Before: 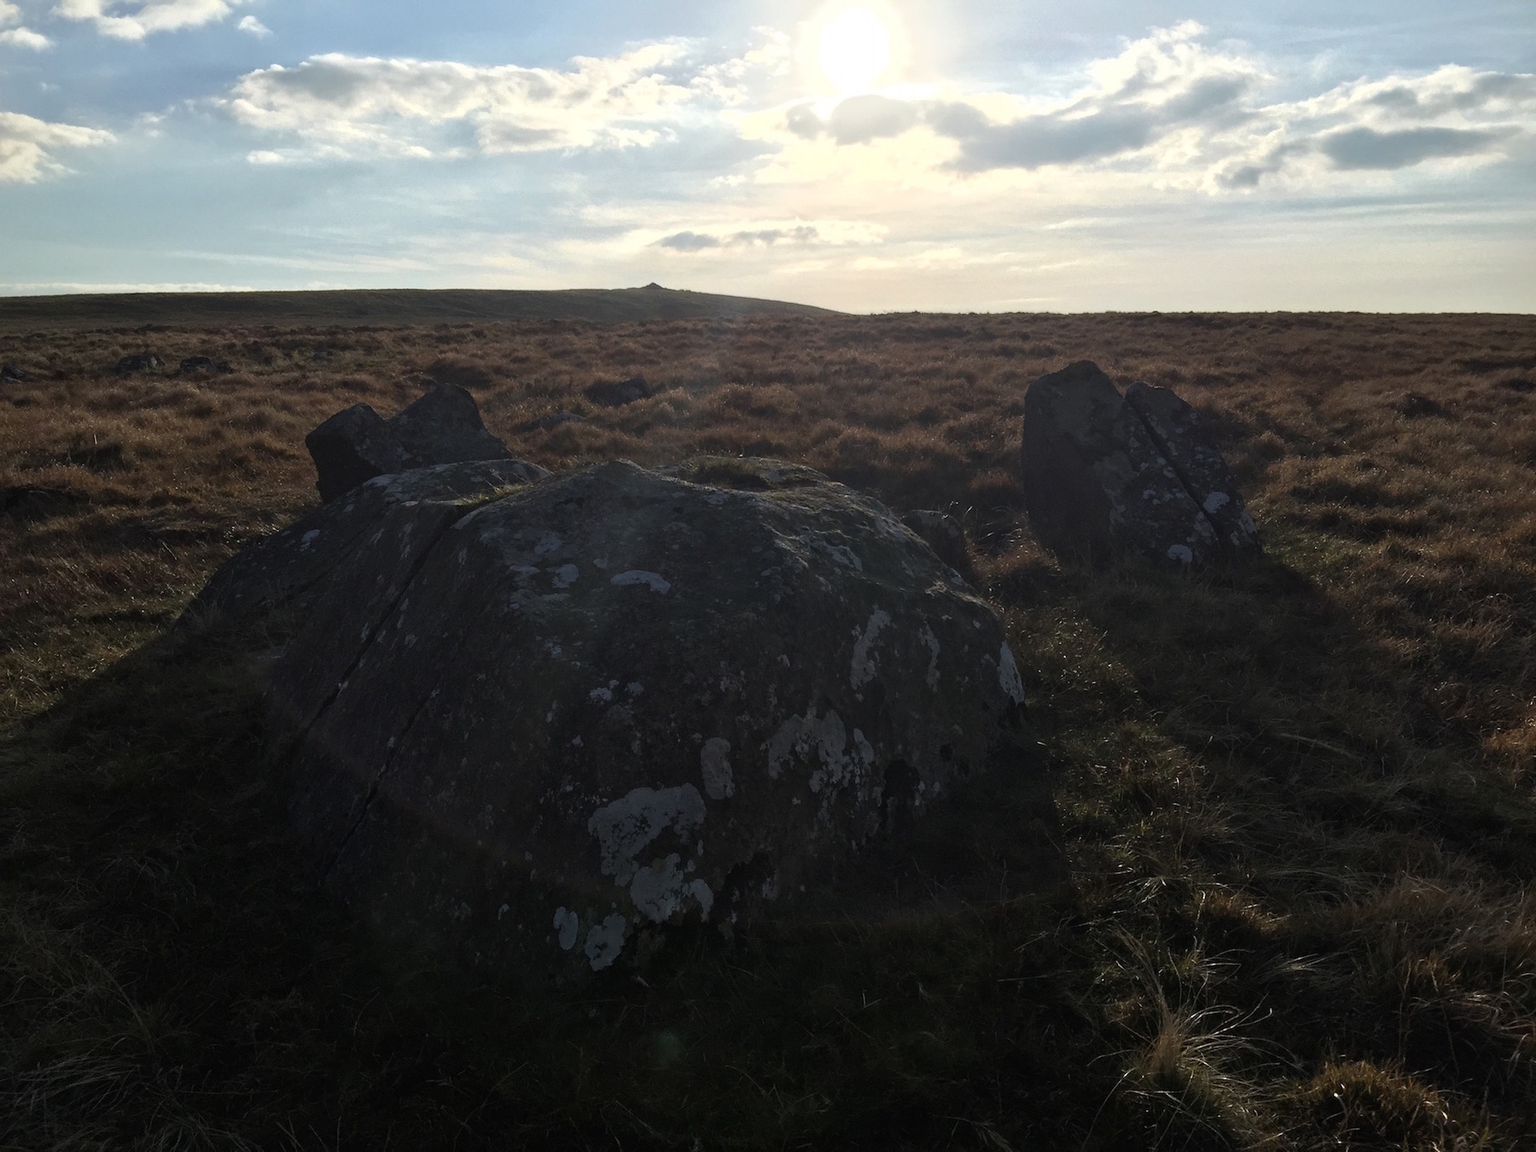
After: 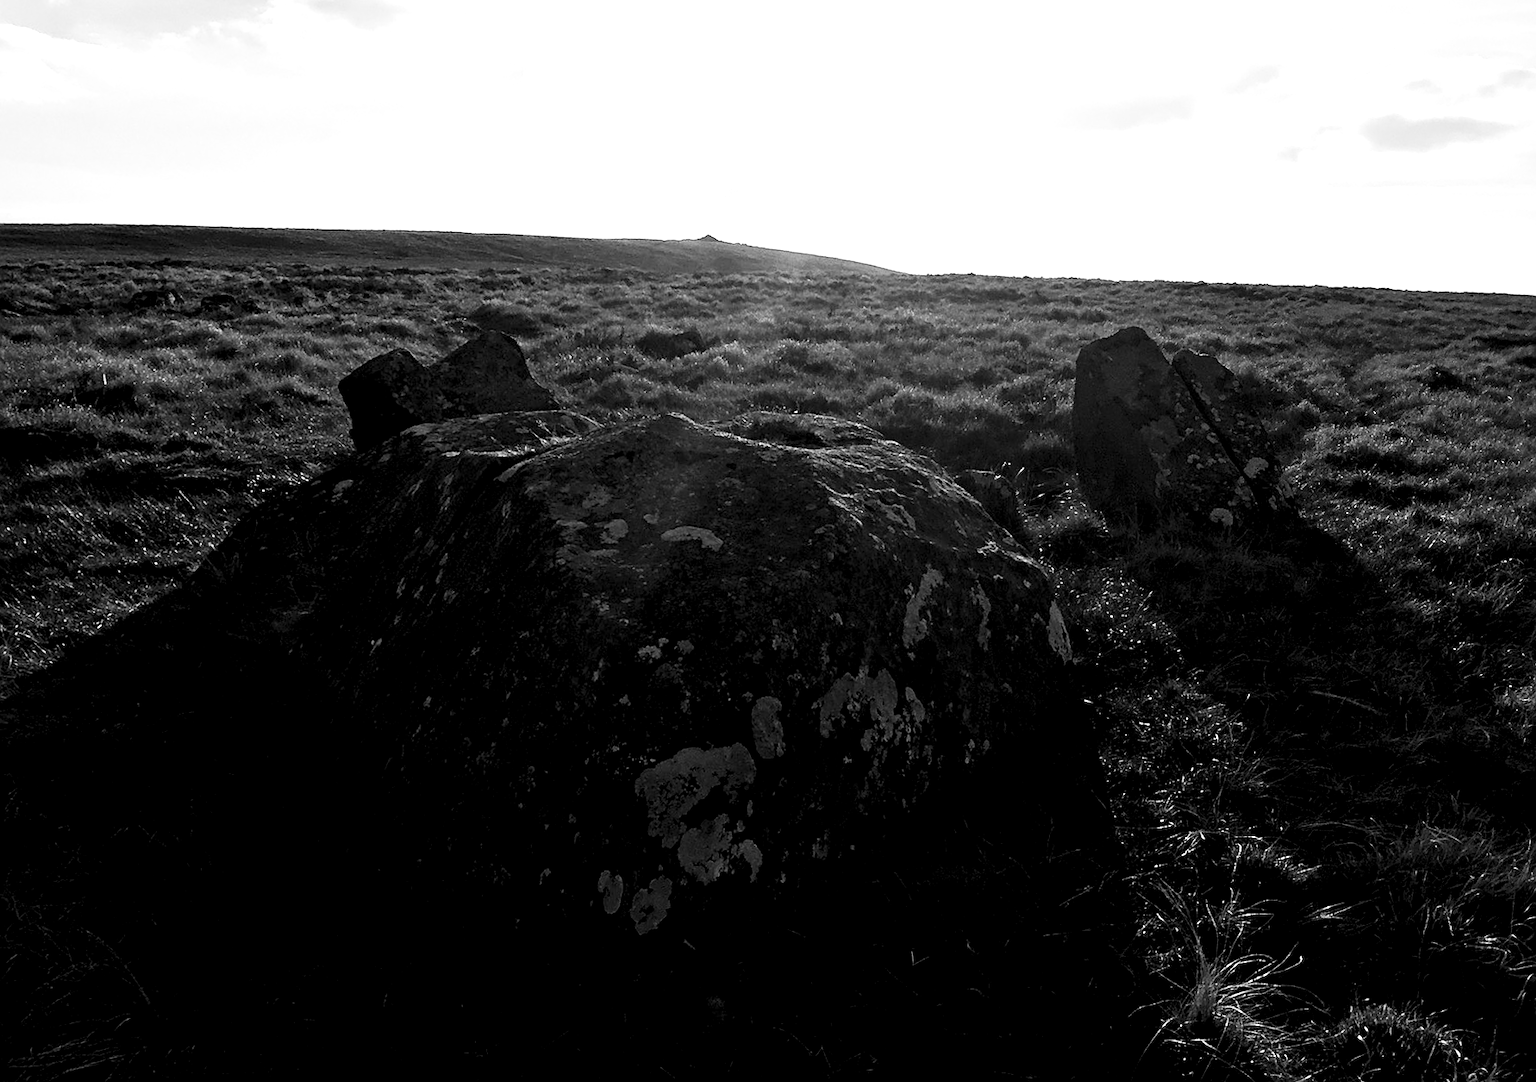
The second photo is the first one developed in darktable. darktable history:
rotate and perspective: rotation 0.679°, lens shift (horizontal) 0.136, crop left 0.009, crop right 0.991, crop top 0.078, crop bottom 0.95
monochrome: on, module defaults
levels: levels [0.073, 0.497, 0.972]
contrast brightness saturation: contrast 0.09, saturation 0.28
base curve: curves: ch0 [(0, 0) (0.007, 0.004) (0.027, 0.03) (0.046, 0.07) (0.207, 0.54) (0.442, 0.872) (0.673, 0.972) (1, 1)], preserve colors none
sharpen: on, module defaults
